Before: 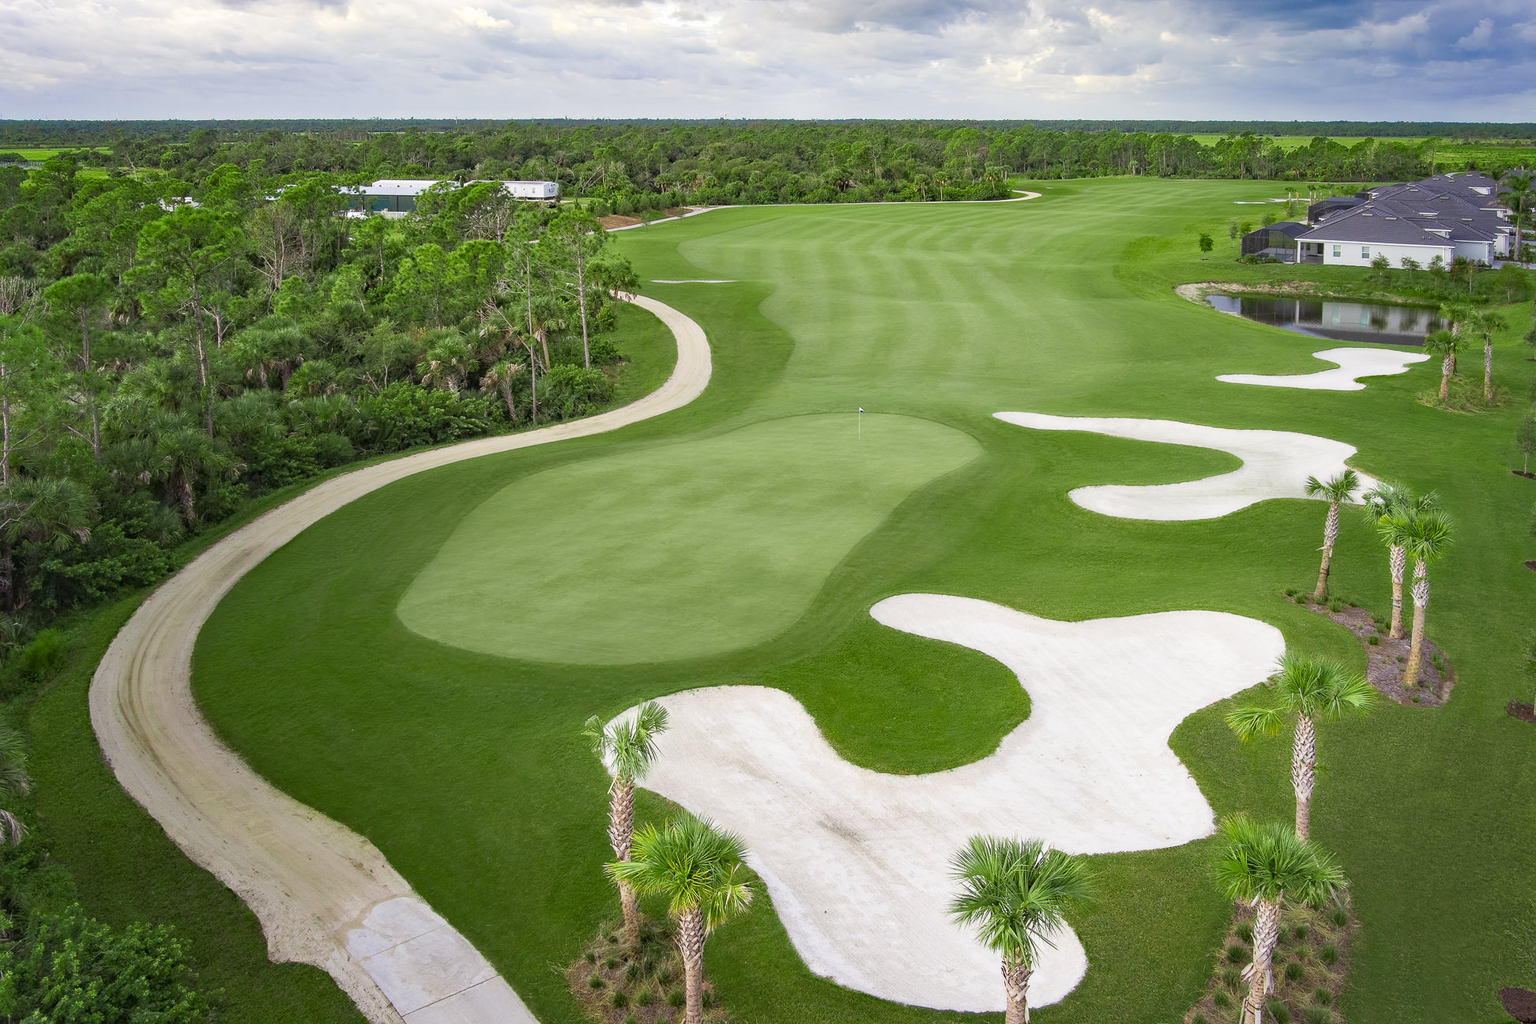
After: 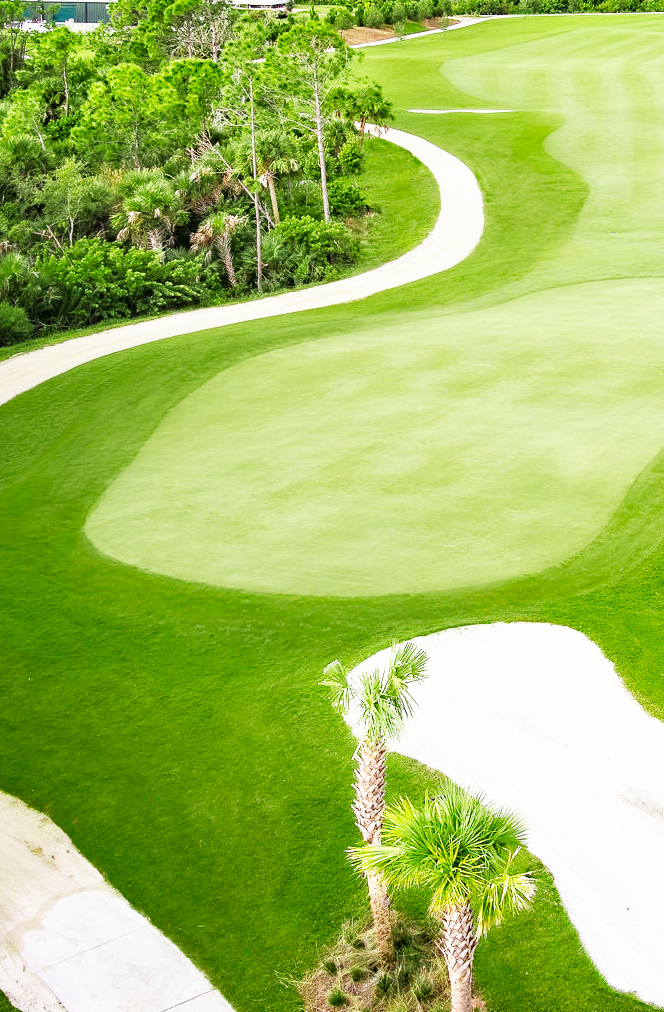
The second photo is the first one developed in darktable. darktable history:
base curve: curves: ch0 [(0, 0) (0.007, 0.004) (0.027, 0.03) (0.046, 0.07) (0.207, 0.54) (0.442, 0.872) (0.673, 0.972) (1, 1)], preserve colors none
crop and rotate: left 21.534%, top 18.91%, right 44.303%, bottom 2.999%
